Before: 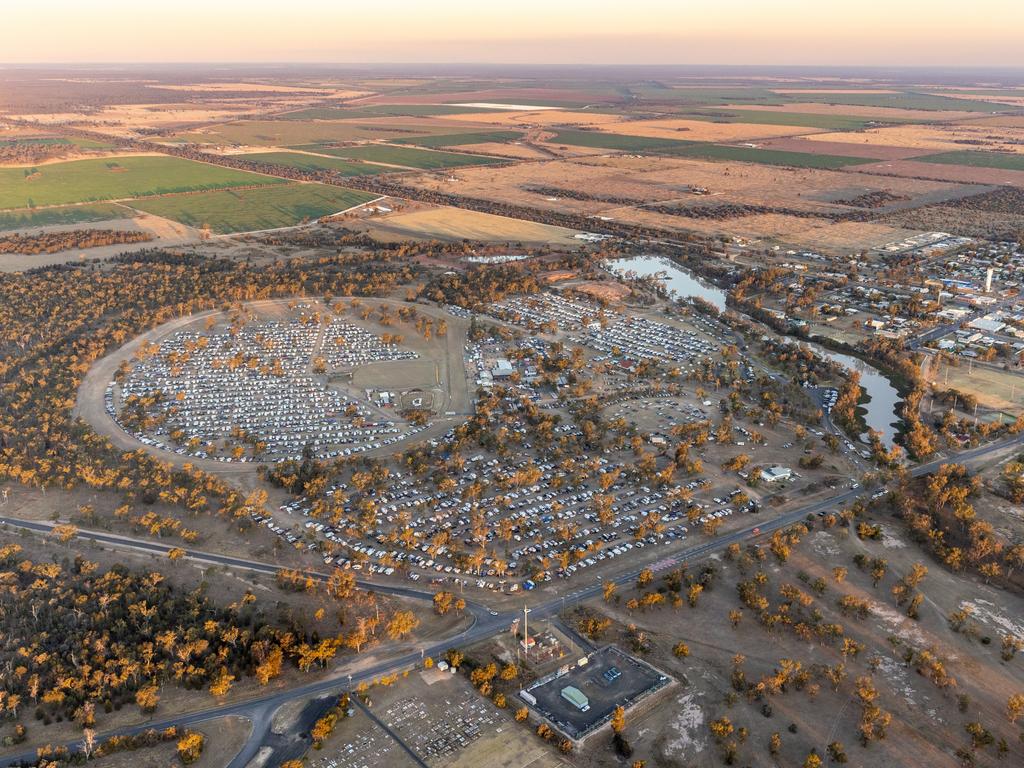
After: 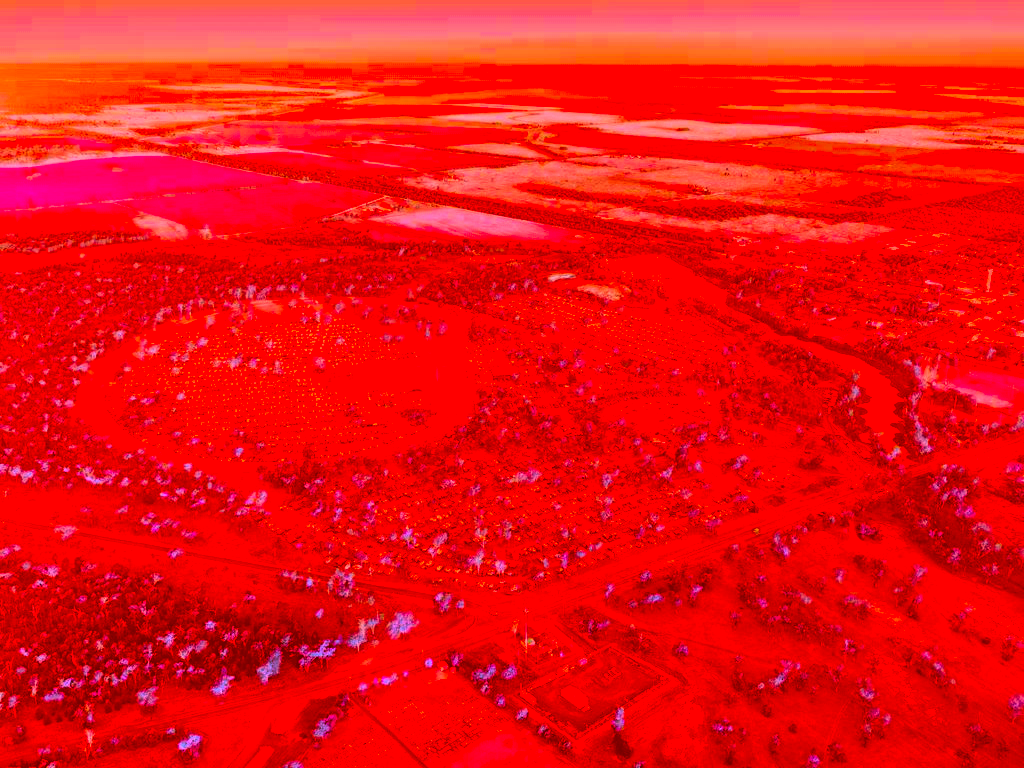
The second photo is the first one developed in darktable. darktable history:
color correction: highlights a* -39.56, highlights b* -39.36, shadows a* -39.54, shadows b* -39.54, saturation -2.99
